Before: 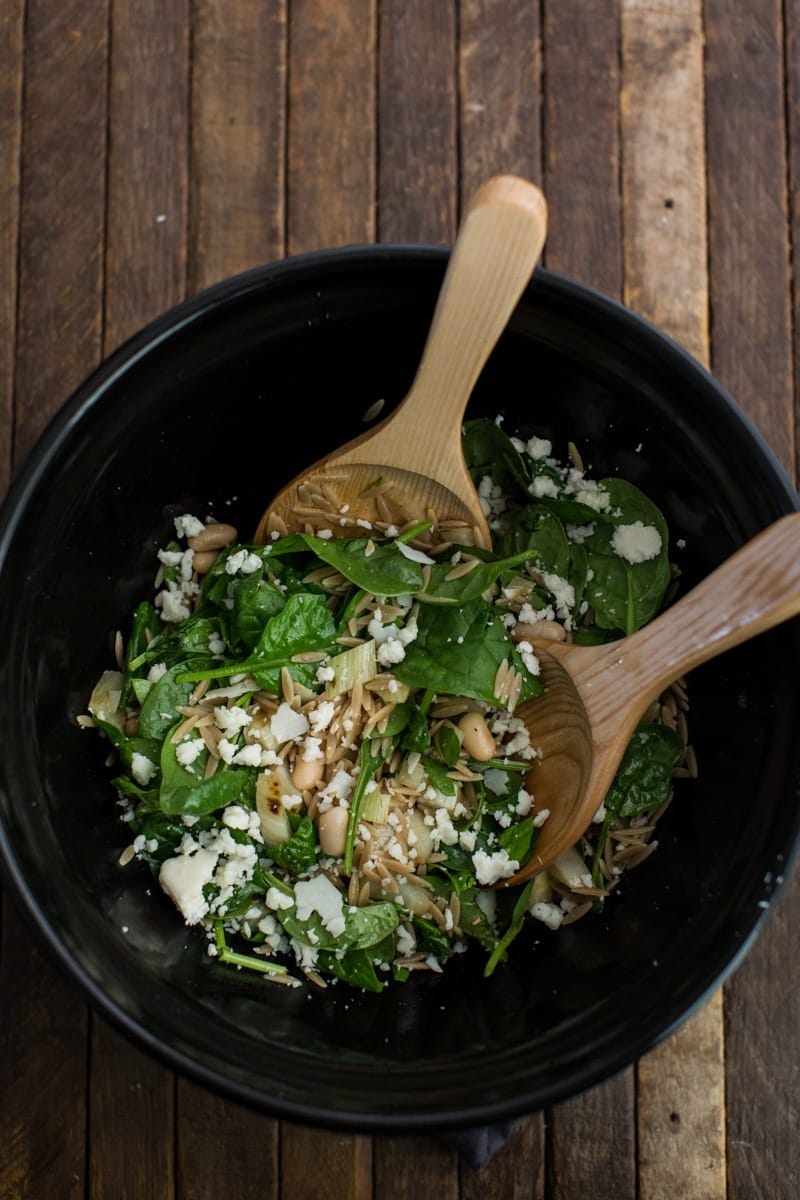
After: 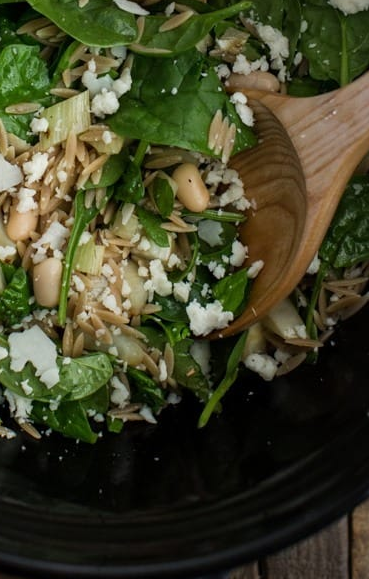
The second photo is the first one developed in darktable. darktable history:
crop: left 35.8%, top 45.817%, right 18.074%, bottom 5.879%
